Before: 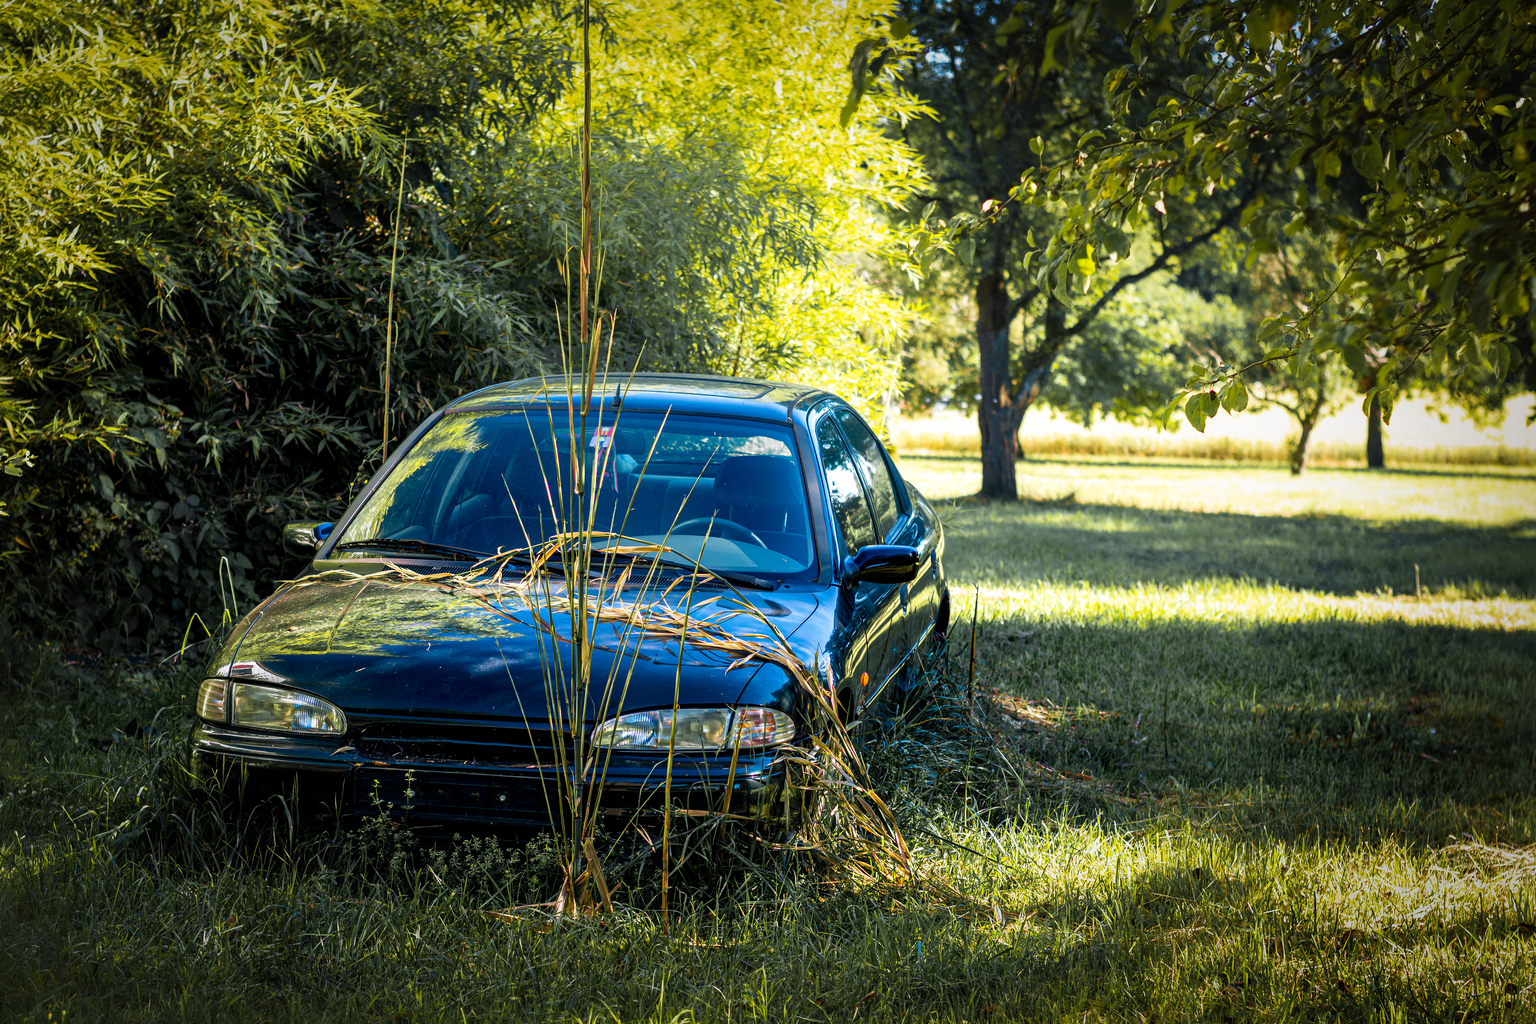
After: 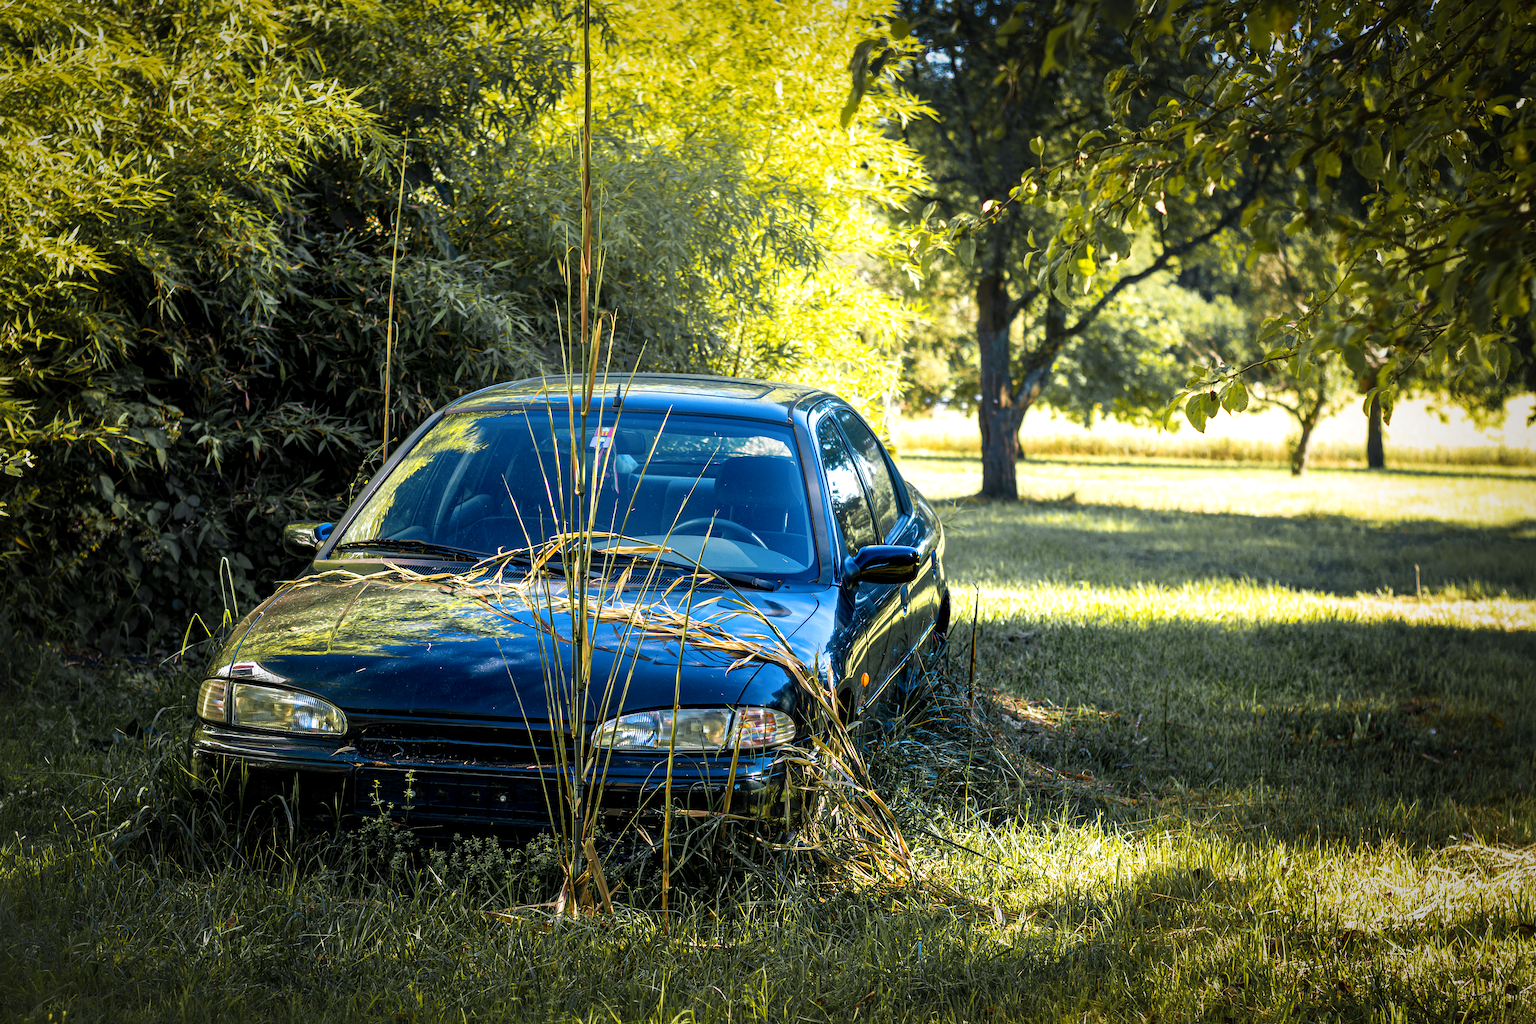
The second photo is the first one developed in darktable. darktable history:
color contrast: green-magenta contrast 0.81
exposure: exposure 0.191 EV, compensate highlight preservation false
